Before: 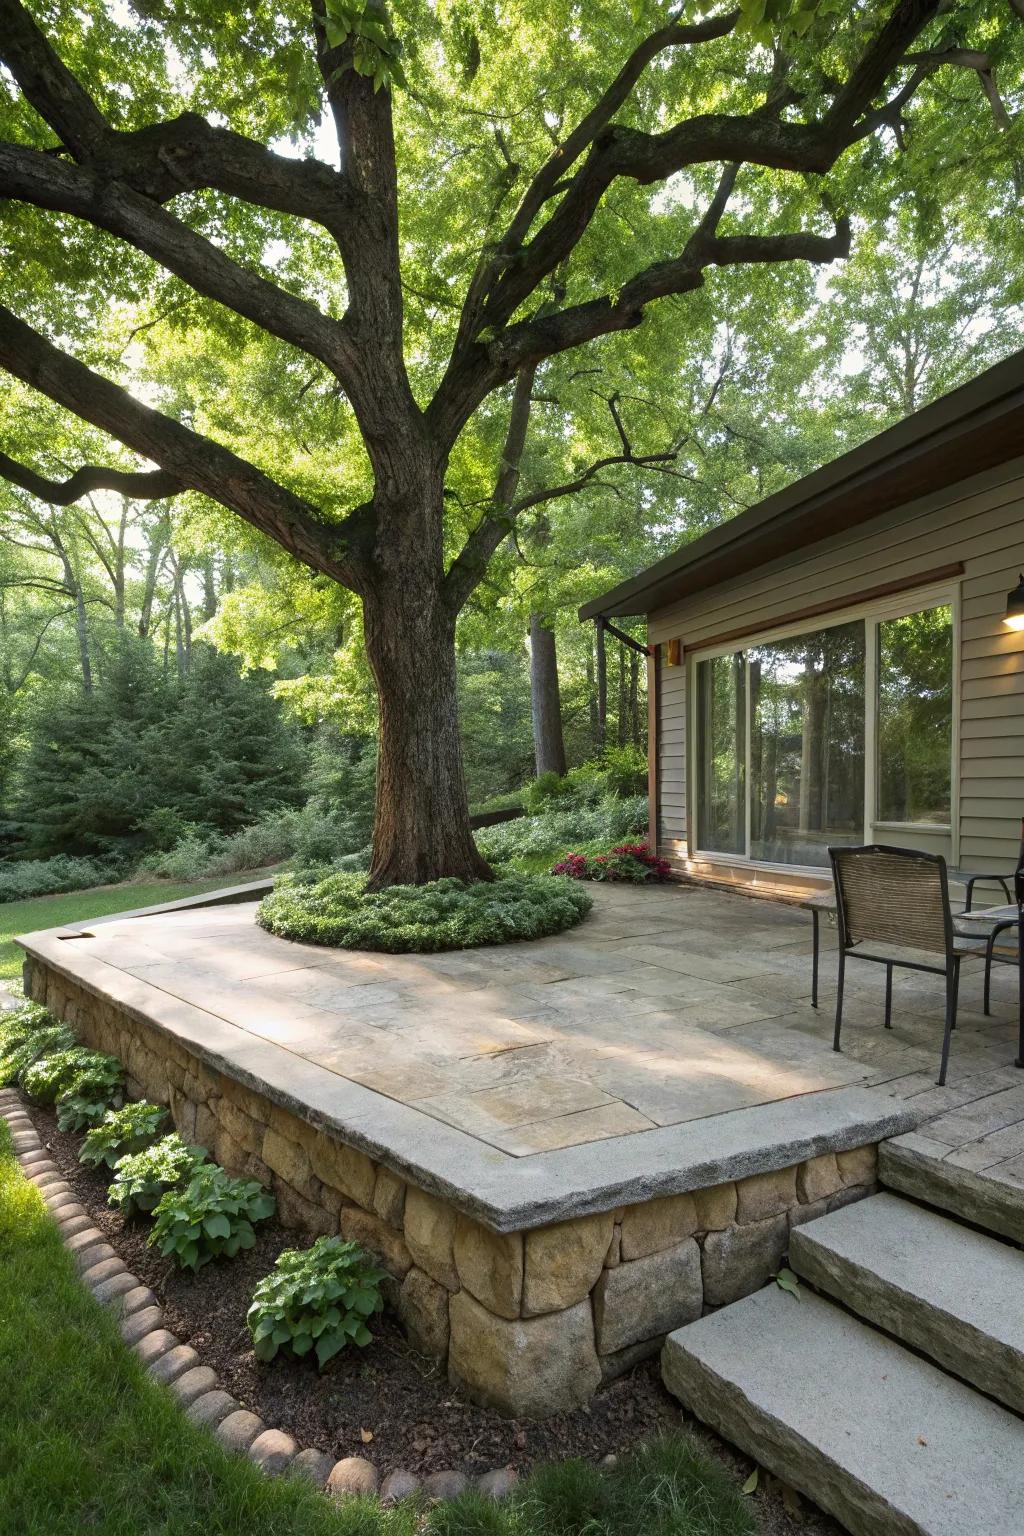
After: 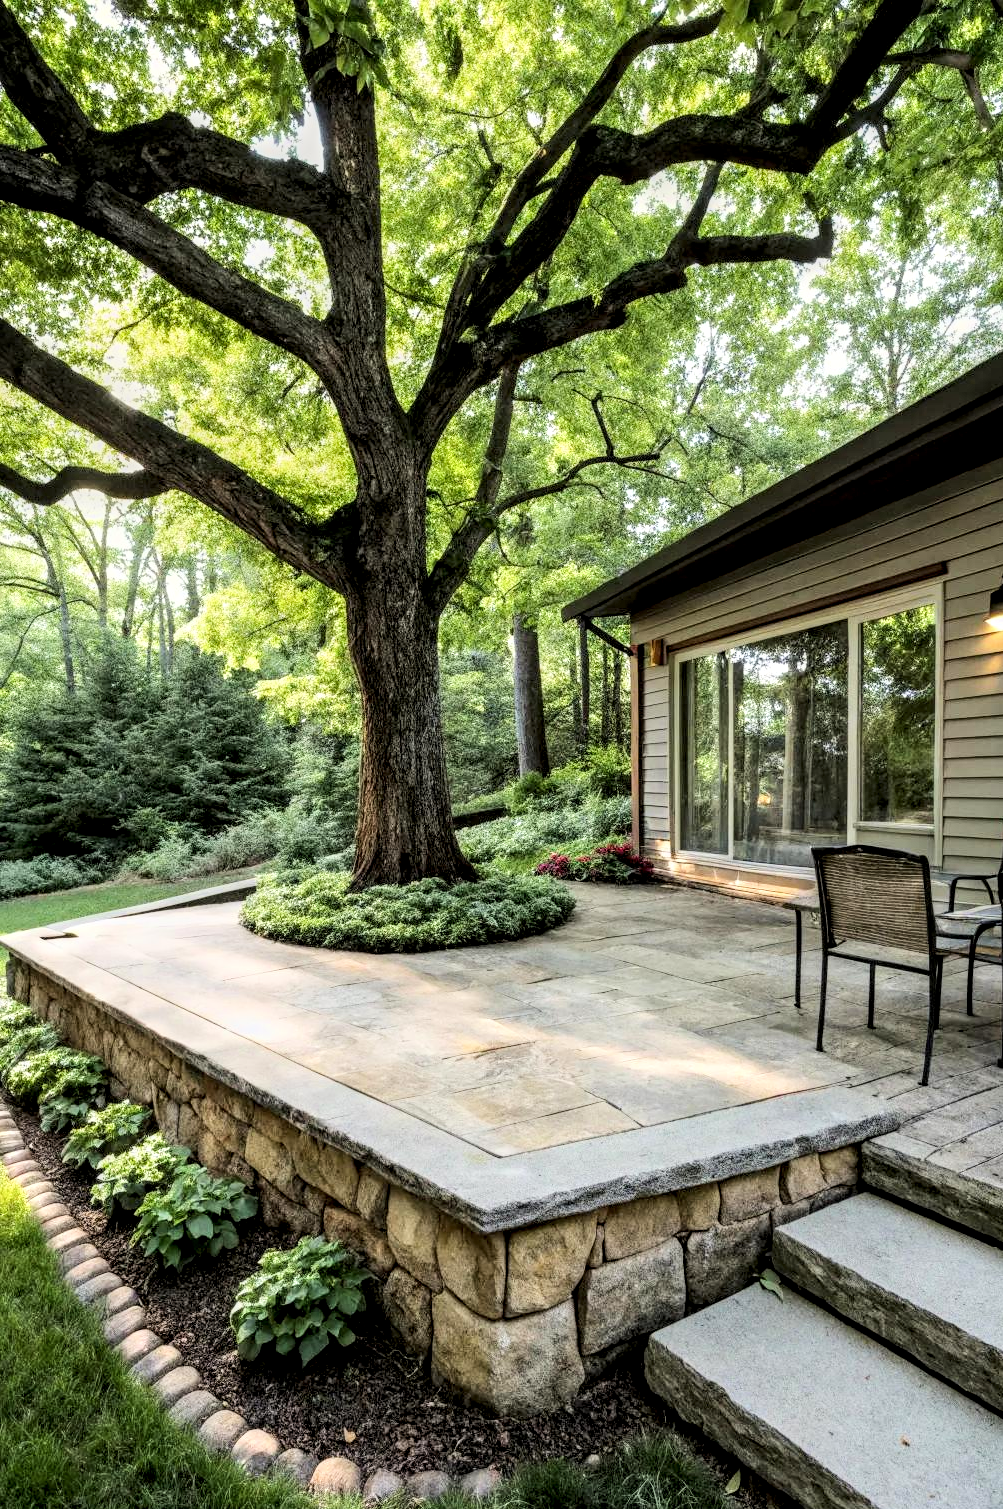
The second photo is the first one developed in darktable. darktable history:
tone equalizer: -8 EV -0.45 EV, -7 EV -0.398 EV, -6 EV -0.302 EV, -5 EV -0.202 EV, -3 EV 0.214 EV, -2 EV 0.307 EV, -1 EV 0.363 EV, +0 EV 0.41 EV, edges refinement/feathering 500, mask exposure compensation -1.57 EV, preserve details no
filmic rgb: black relative exposure -7.18 EV, white relative exposure 5.34 EV, hardness 3.02, color science v6 (2022)
local contrast: detail 160%
crop: left 1.71%, right 0.277%, bottom 1.714%
exposure: exposure 0.656 EV, compensate highlight preservation false
